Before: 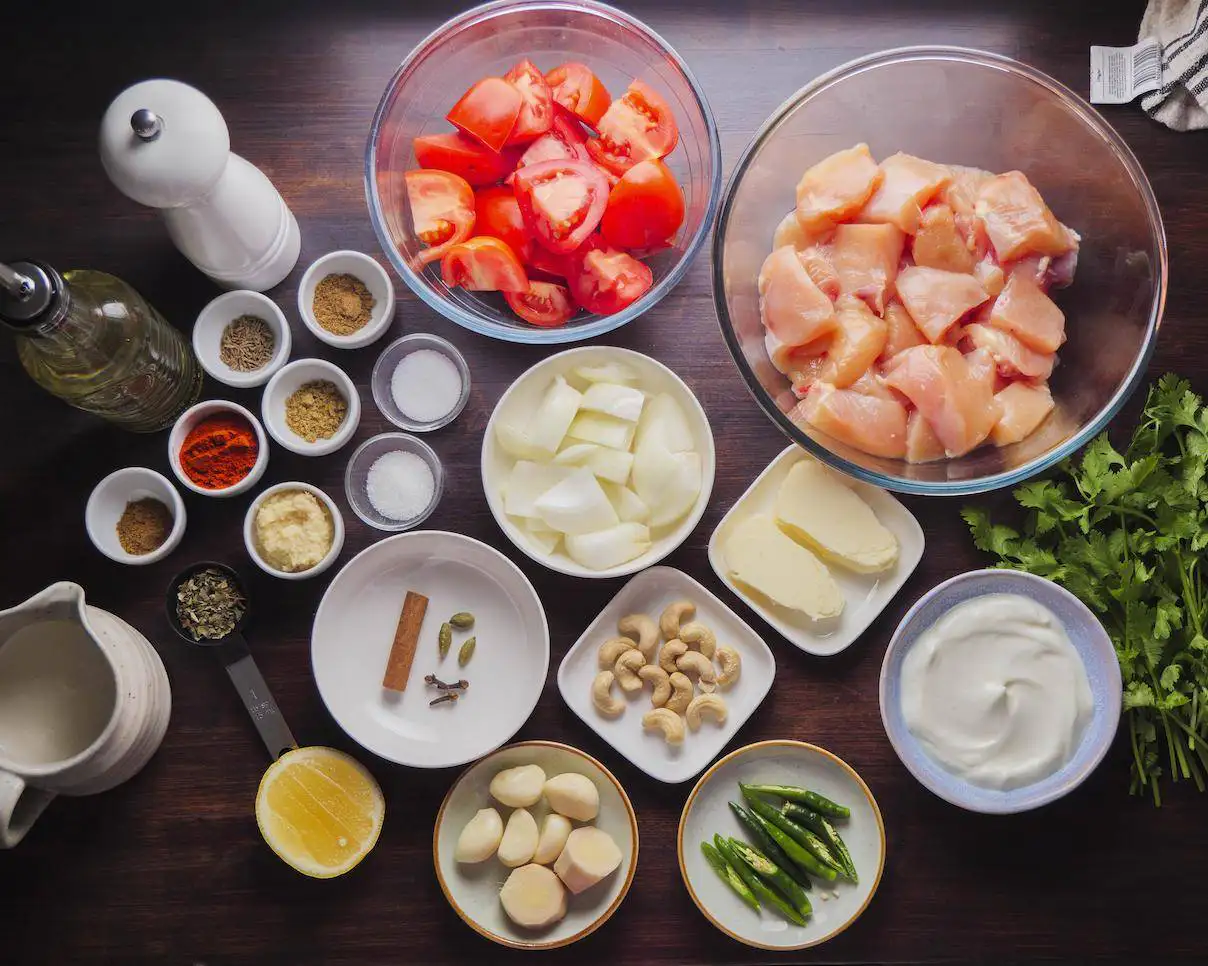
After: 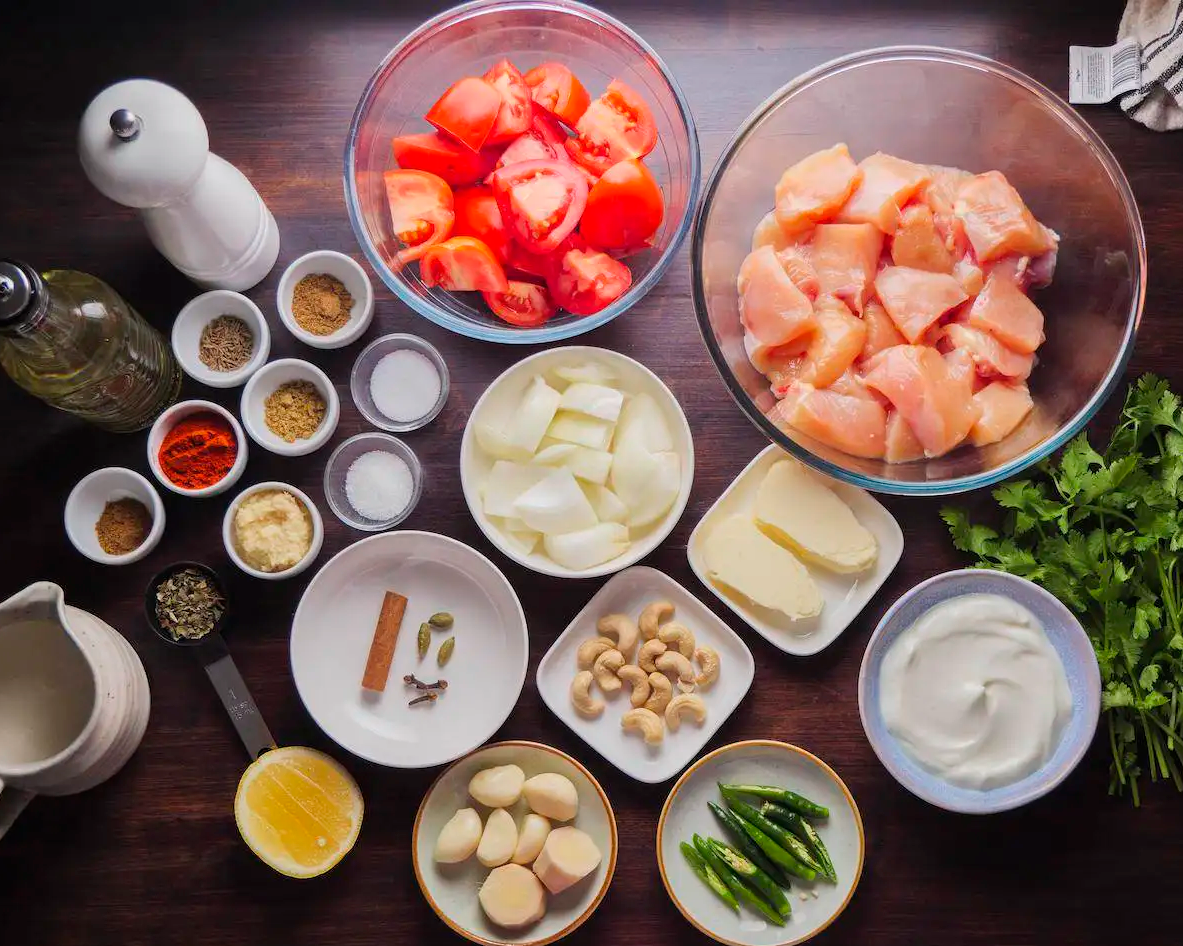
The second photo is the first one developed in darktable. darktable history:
crop: left 1.743%, right 0.268%, bottom 2.011%
